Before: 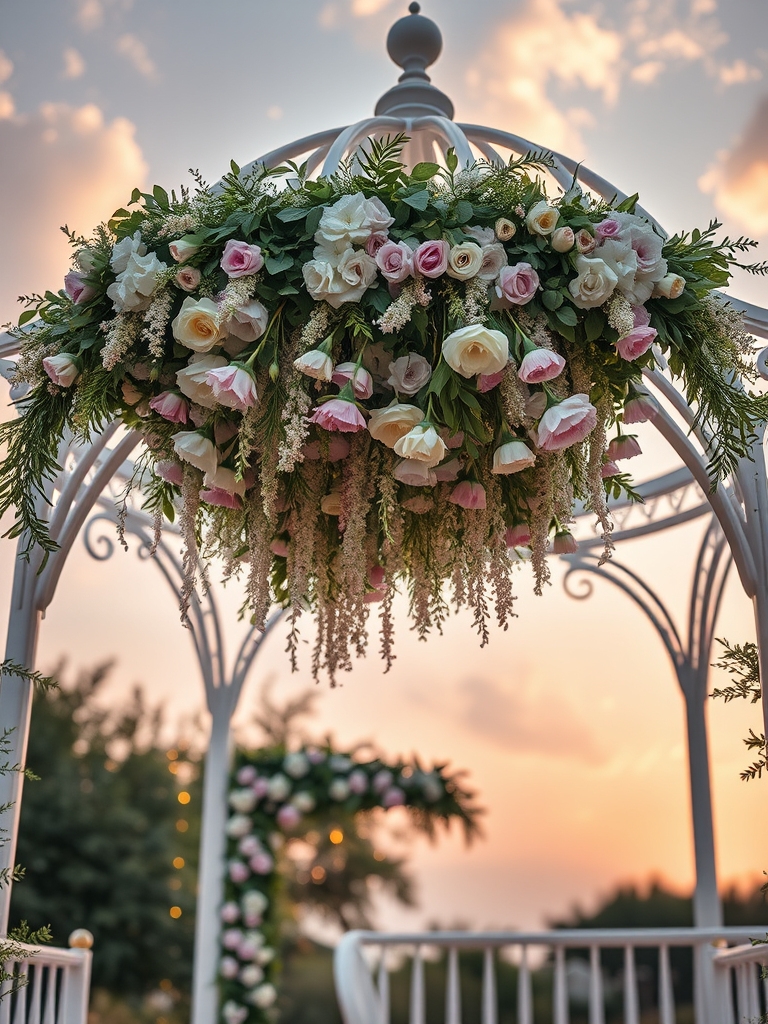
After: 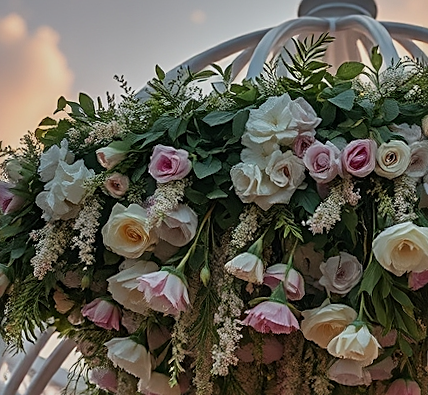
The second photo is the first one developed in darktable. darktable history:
rotate and perspective: rotation -1.75°, automatic cropping off
sharpen: on, module defaults
crop: left 10.121%, top 10.631%, right 36.218%, bottom 51.526%
exposure: exposure -0.462 EV, compensate highlight preservation false
